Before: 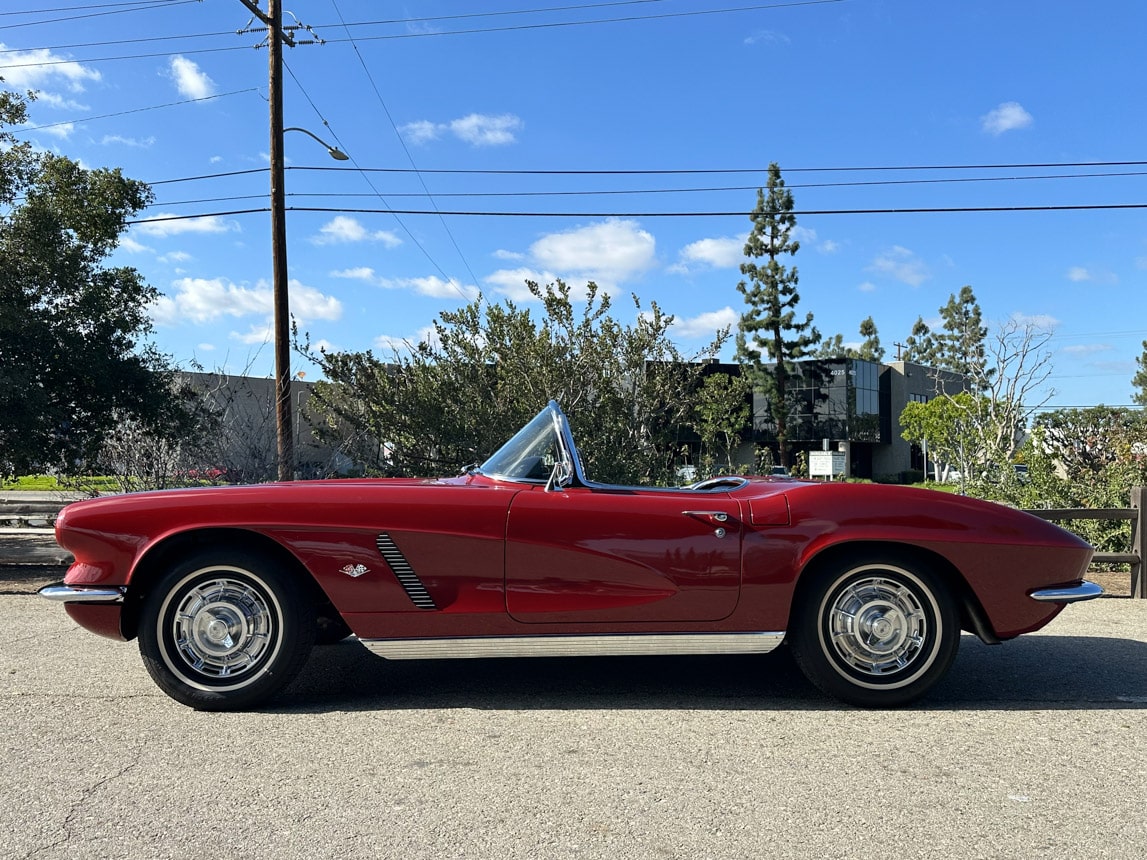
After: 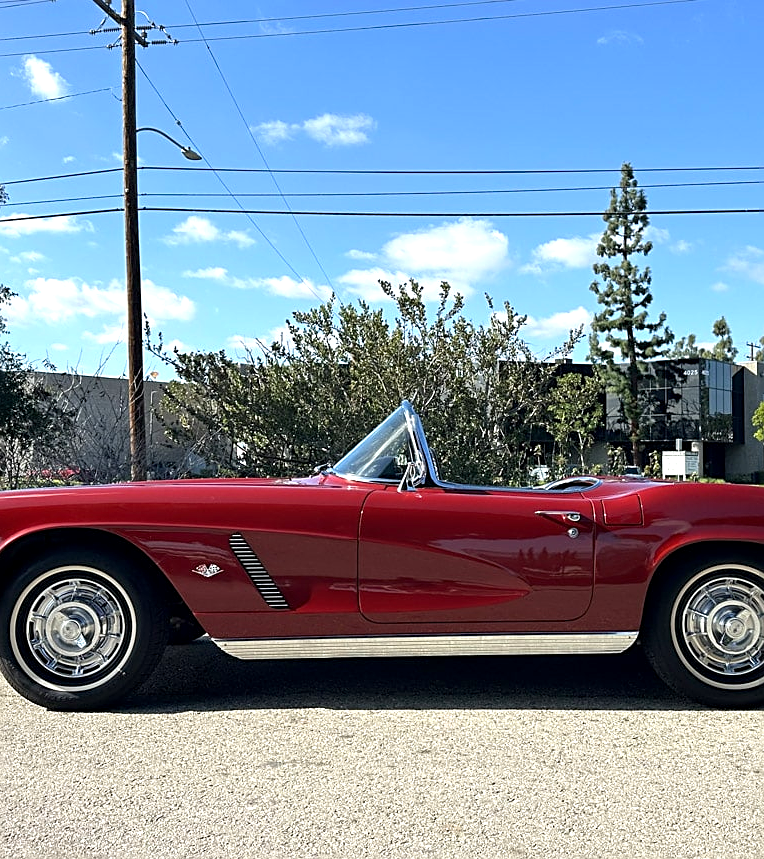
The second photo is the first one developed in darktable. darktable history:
exposure: black level correction 0.001, exposure 0.499 EV, compensate highlight preservation false
crop and rotate: left 12.899%, right 20.418%
sharpen: on, module defaults
